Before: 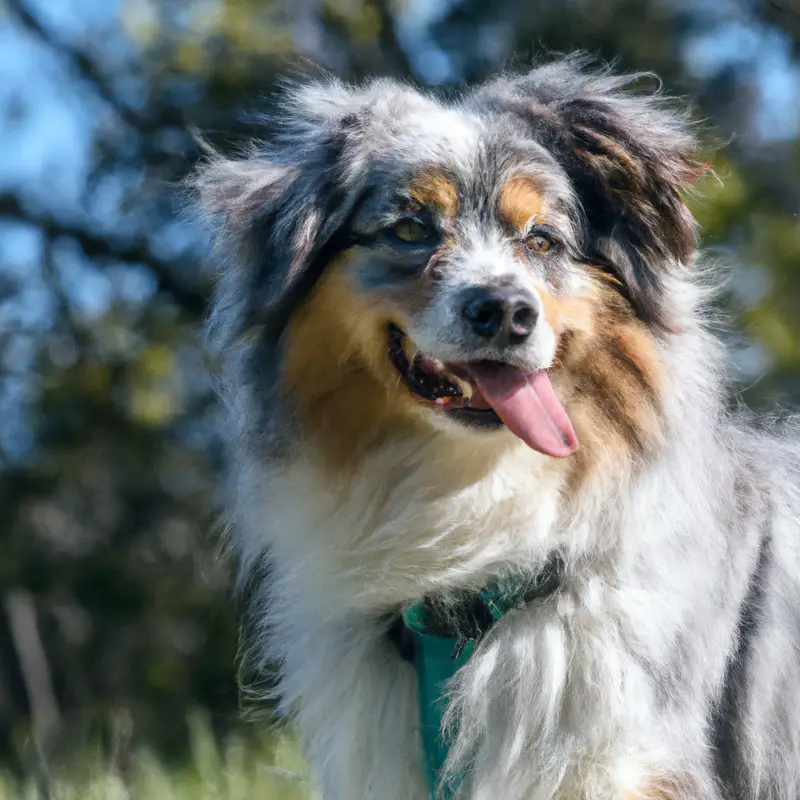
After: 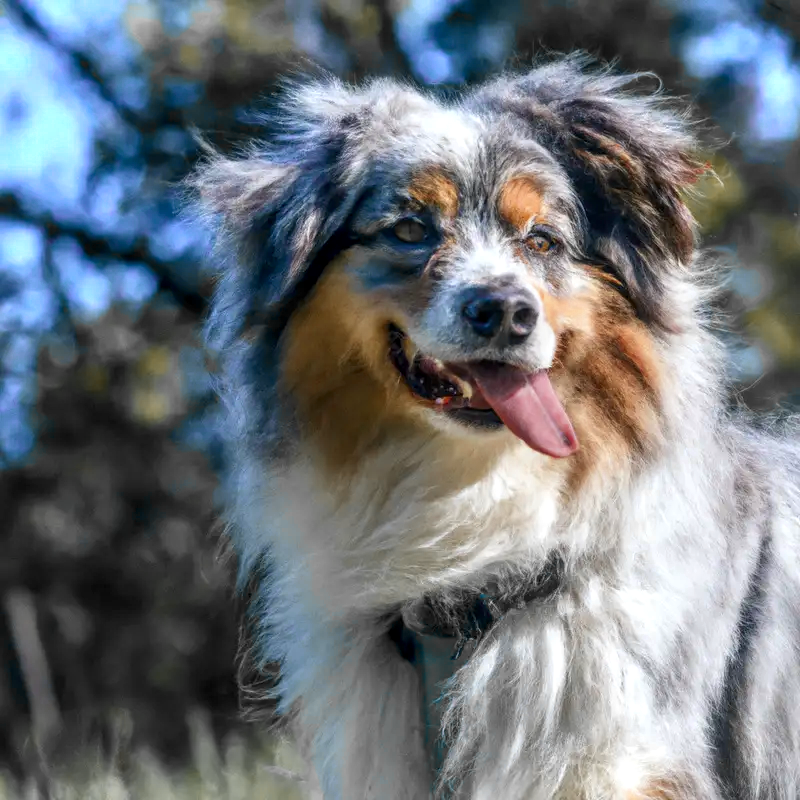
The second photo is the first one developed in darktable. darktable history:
local contrast: on, module defaults
color zones: curves: ch0 [(0, 0.363) (0.128, 0.373) (0.25, 0.5) (0.402, 0.407) (0.521, 0.525) (0.63, 0.559) (0.729, 0.662) (0.867, 0.471)]; ch1 [(0, 0.515) (0.136, 0.618) (0.25, 0.5) (0.378, 0) (0.516, 0) (0.622, 0.593) (0.737, 0.819) (0.87, 0.593)]; ch2 [(0, 0.529) (0.128, 0.471) (0.282, 0.451) (0.386, 0.662) (0.516, 0.525) (0.633, 0.554) (0.75, 0.62) (0.875, 0.441)]
